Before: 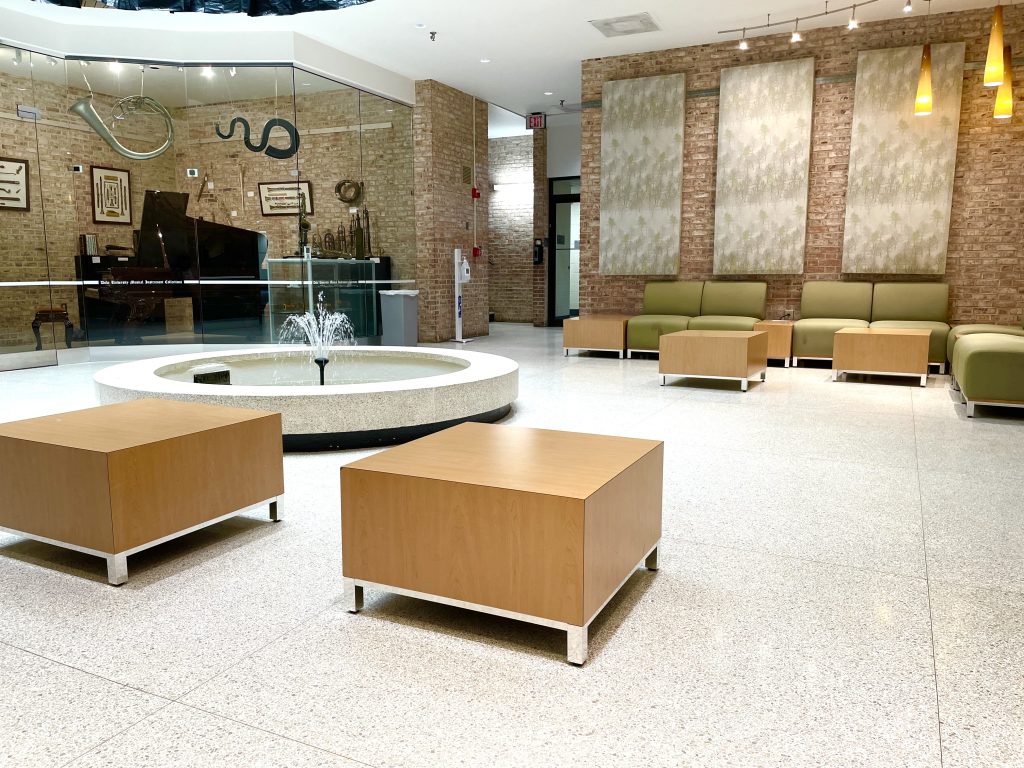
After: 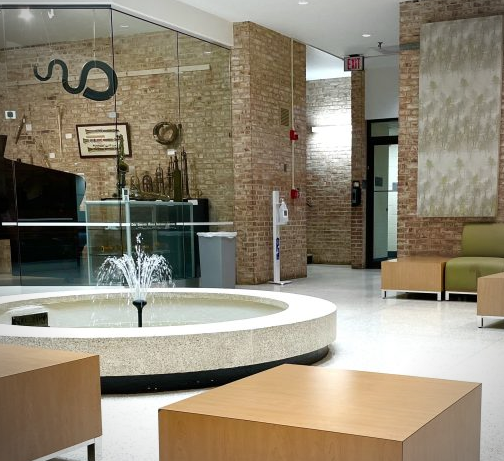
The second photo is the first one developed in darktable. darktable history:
vignetting: on, module defaults
crop: left 17.835%, top 7.675%, right 32.881%, bottom 32.213%
